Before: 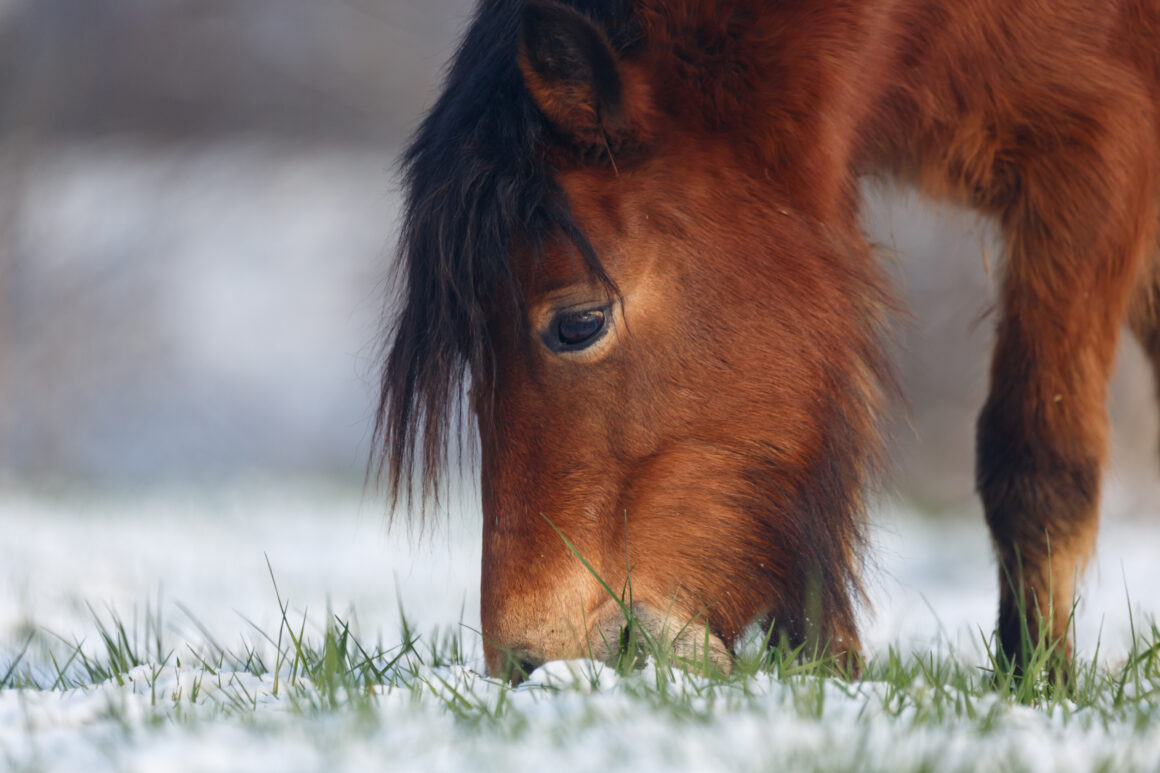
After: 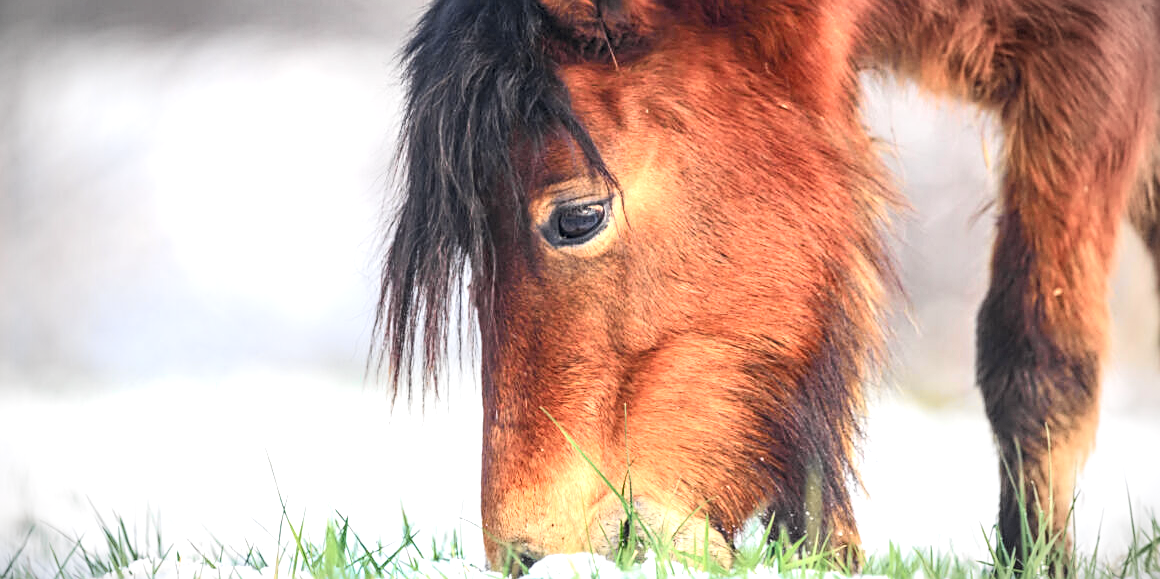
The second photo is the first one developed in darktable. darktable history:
tone curve: curves: ch0 [(0, 0) (0.055, 0.057) (0.258, 0.307) (0.434, 0.543) (0.517, 0.657) (0.745, 0.874) (1, 1)]; ch1 [(0, 0) (0.346, 0.307) (0.418, 0.383) (0.46, 0.439) (0.482, 0.493) (0.502, 0.503) (0.517, 0.514) (0.55, 0.561) (0.588, 0.603) (0.646, 0.688) (1, 1)]; ch2 [(0, 0) (0.346, 0.34) (0.431, 0.45) (0.485, 0.499) (0.5, 0.503) (0.527, 0.525) (0.545, 0.562) (0.679, 0.706) (1, 1)], color space Lab, independent channels, preserve colors none
contrast brightness saturation: contrast 0.01, saturation -0.05
vignetting: fall-off start 79.43%, saturation -0.649, width/height ratio 1.327, unbound false
exposure: black level correction 0, exposure 1.2 EV, compensate highlight preservation false
crop: top 13.819%, bottom 11.169%
sharpen: on, module defaults
local contrast: highlights 61%, detail 143%, midtone range 0.428
